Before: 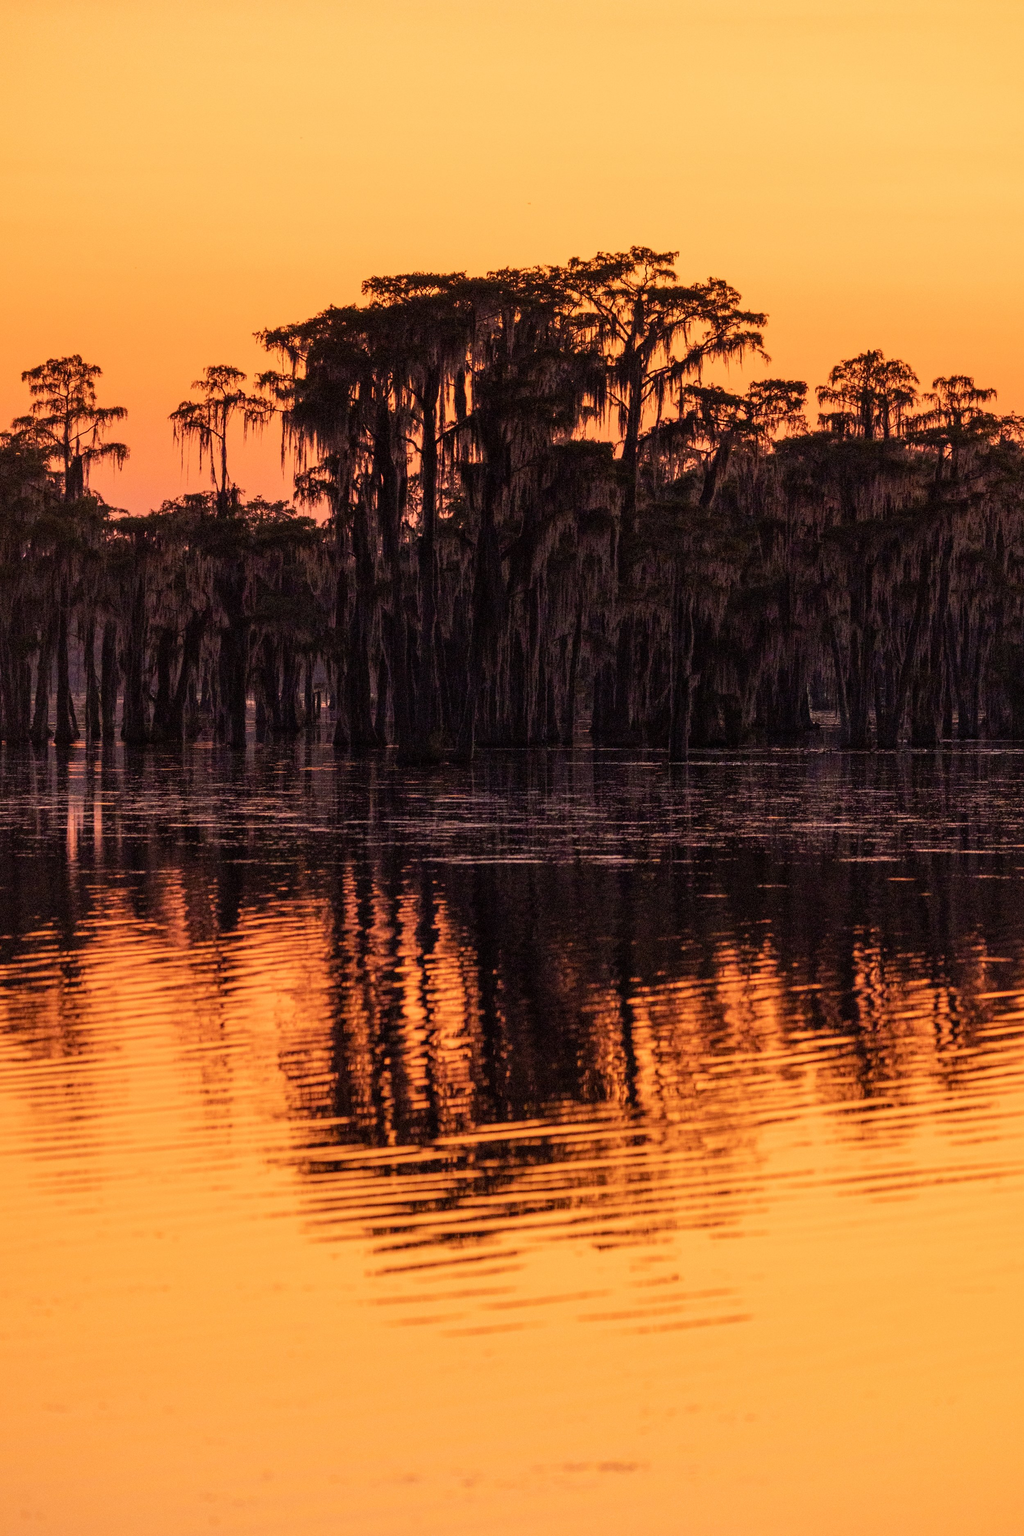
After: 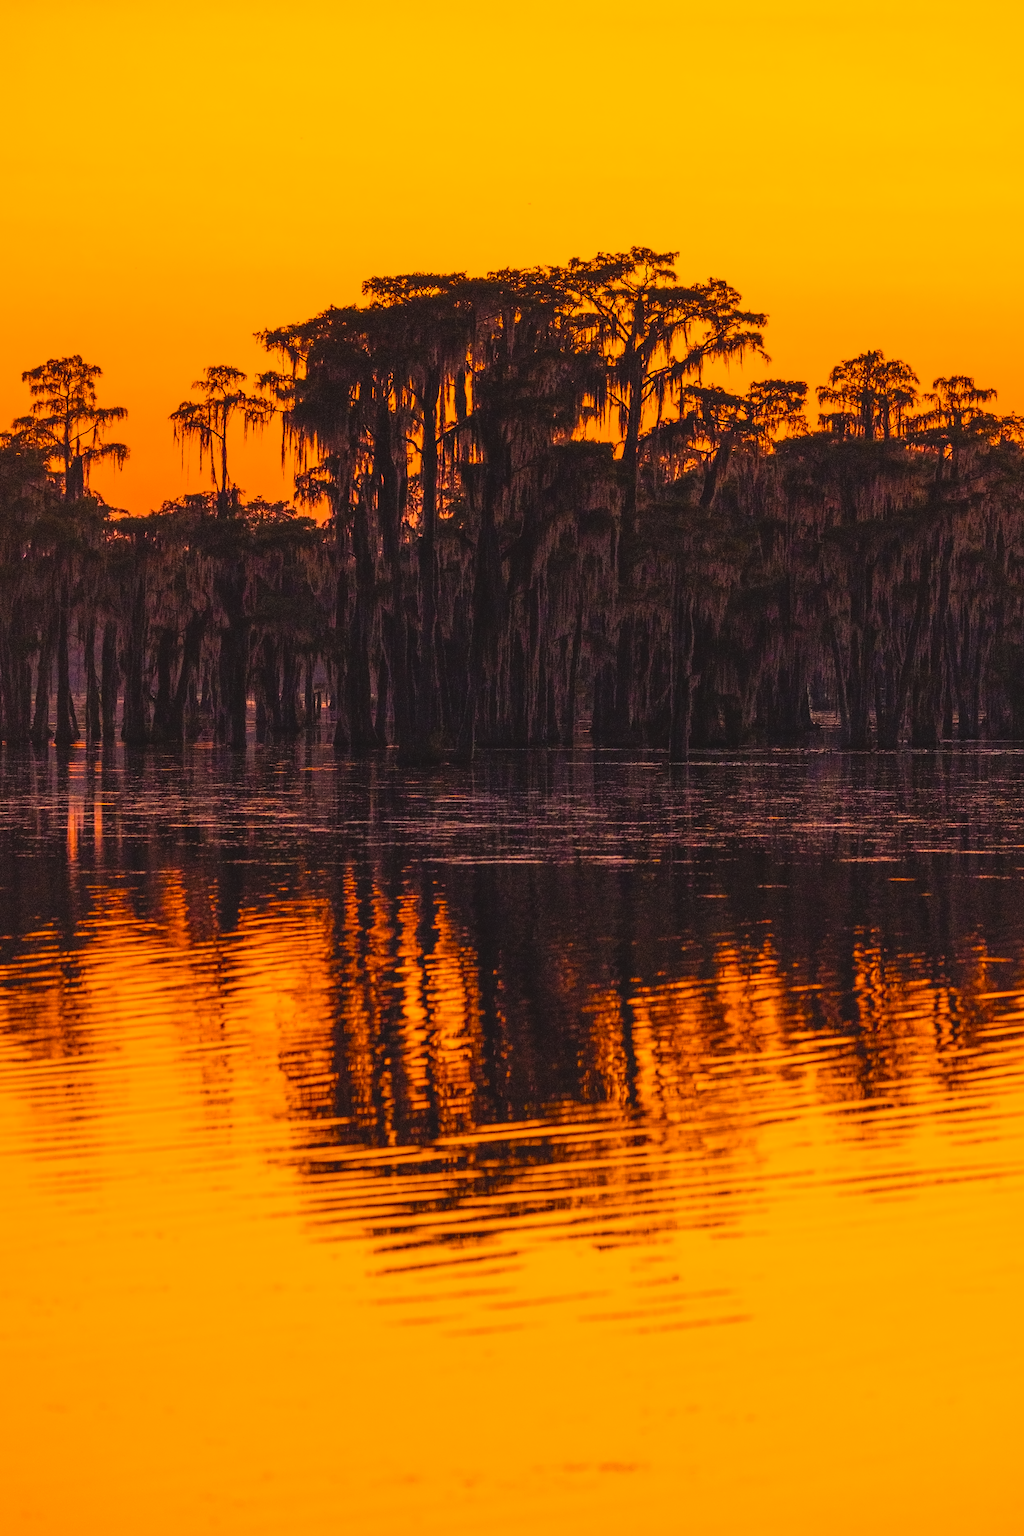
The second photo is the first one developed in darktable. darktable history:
contrast equalizer: octaves 7, y [[0.5 ×4, 0.524, 0.59], [0.5 ×6], [0.5 ×6], [0, 0, 0, 0.01, 0.045, 0.012], [0, 0, 0, 0.044, 0.195, 0.131]]
color balance rgb: highlights gain › chroma 3.081%, highlights gain › hue 75.49°, global offset › luminance 0.747%, linear chroma grading › global chroma 14.687%, perceptual saturation grading › global saturation 37.234%
